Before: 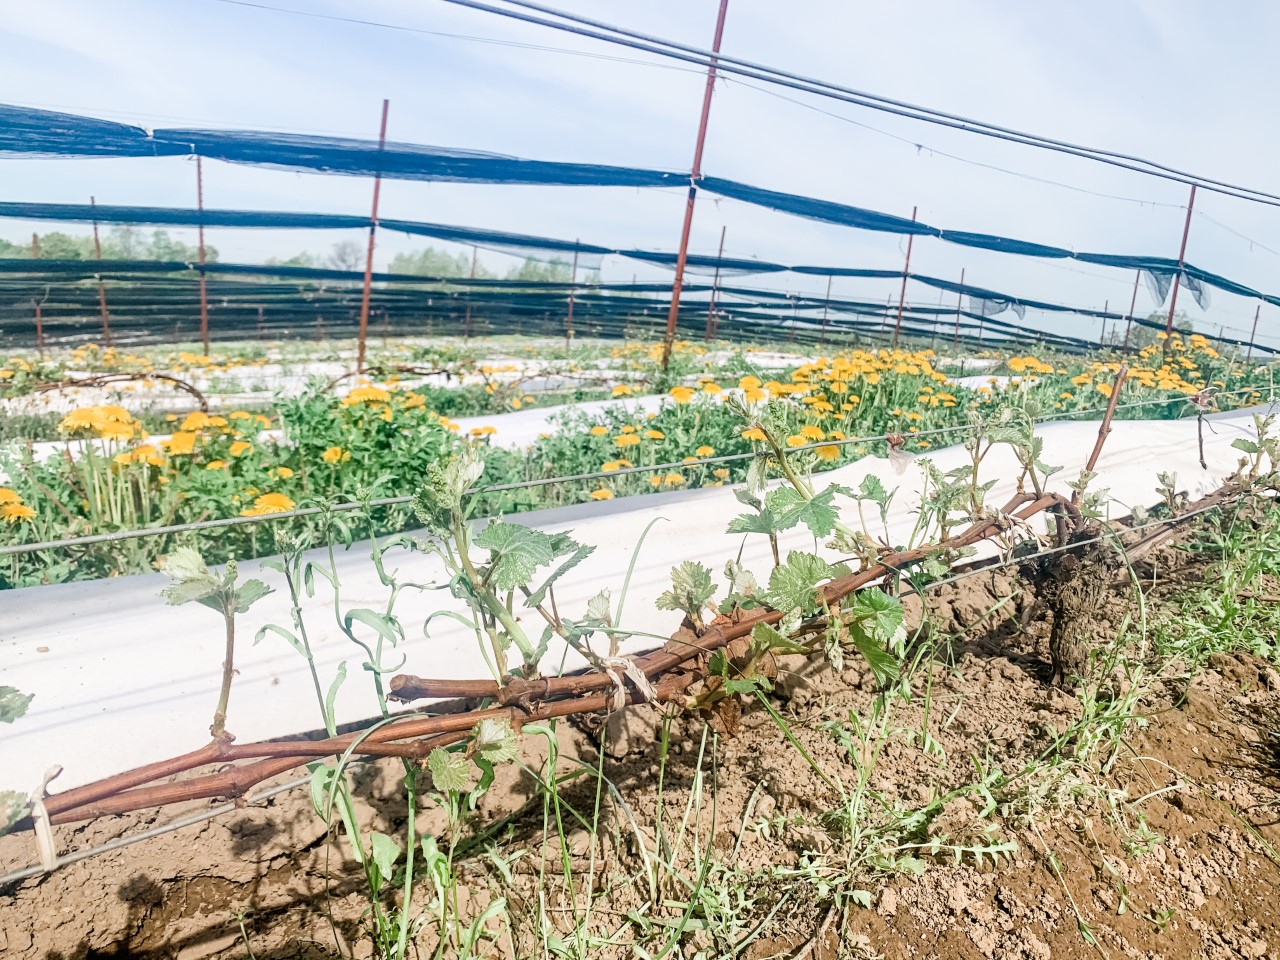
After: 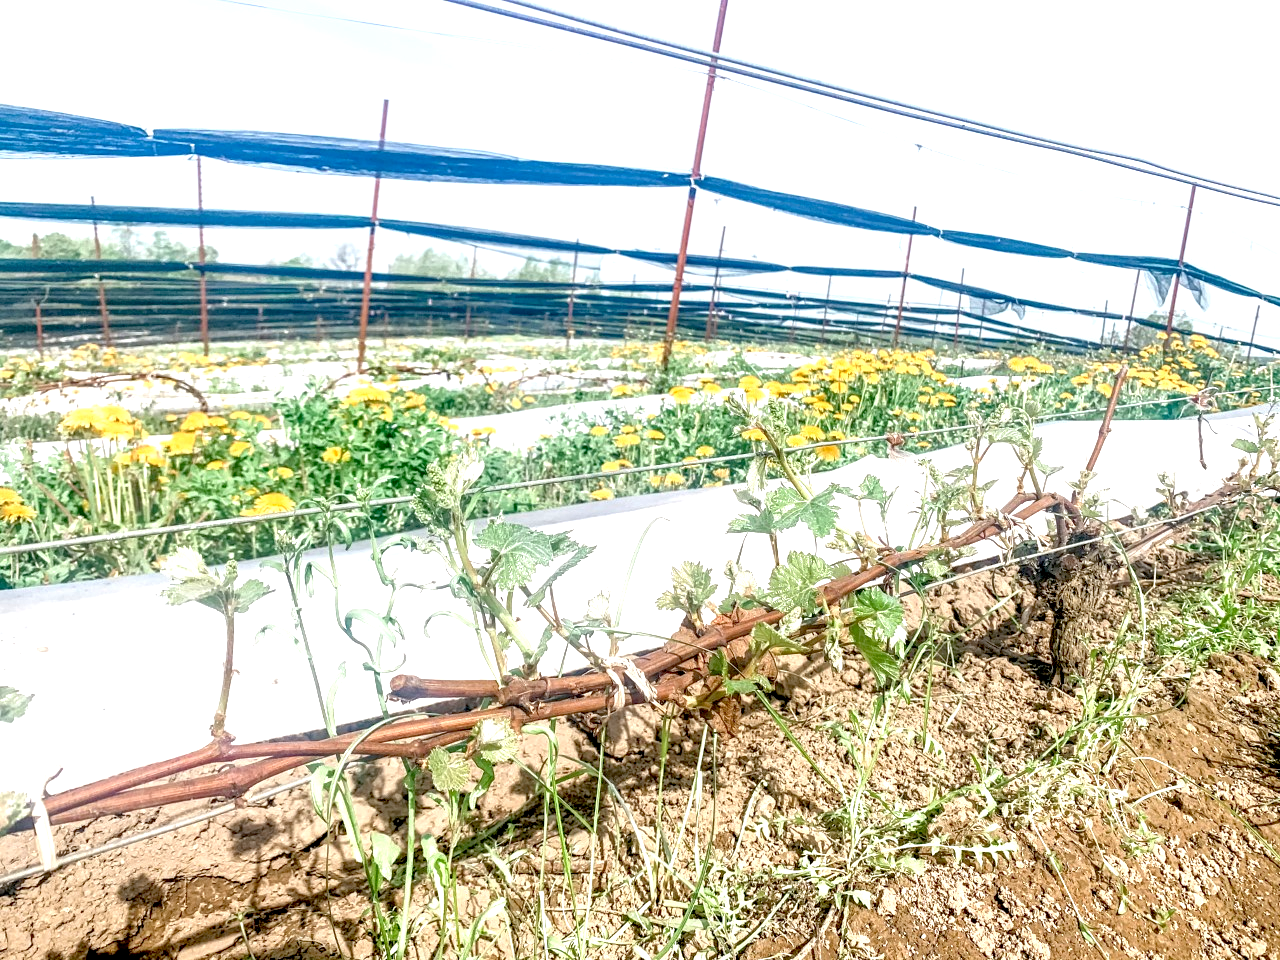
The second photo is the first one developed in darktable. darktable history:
exposure: black level correction 0.008, exposure 0.979 EV, compensate highlight preservation false
local contrast: on, module defaults
tone equalizer: -8 EV 0.25 EV, -7 EV 0.417 EV, -6 EV 0.417 EV, -5 EV 0.25 EV, -3 EV -0.25 EV, -2 EV -0.417 EV, -1 EV -0.417 EV, +0 EV -0.25 EV, edges refinement/feathering 500, mask exposure compensation -1.57 EV, preserve details guided filter
